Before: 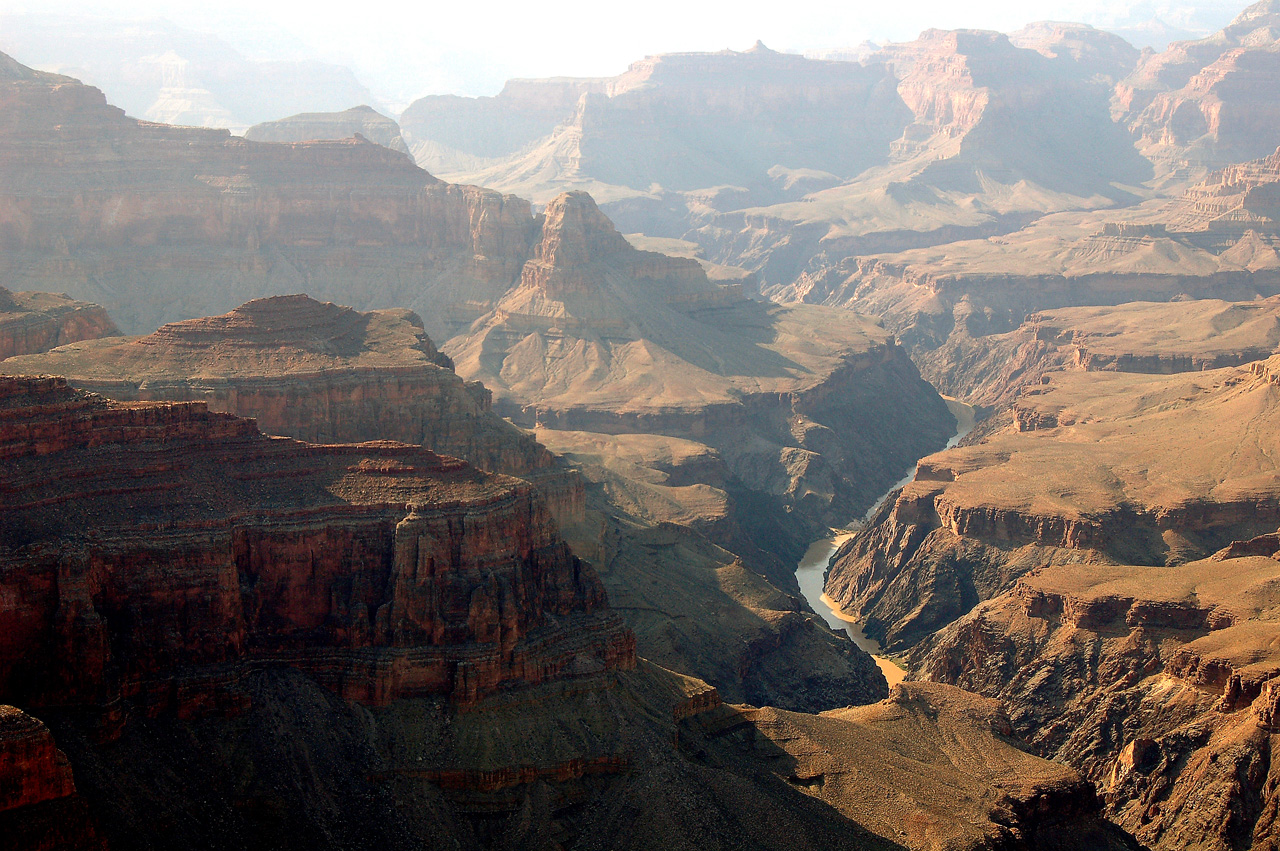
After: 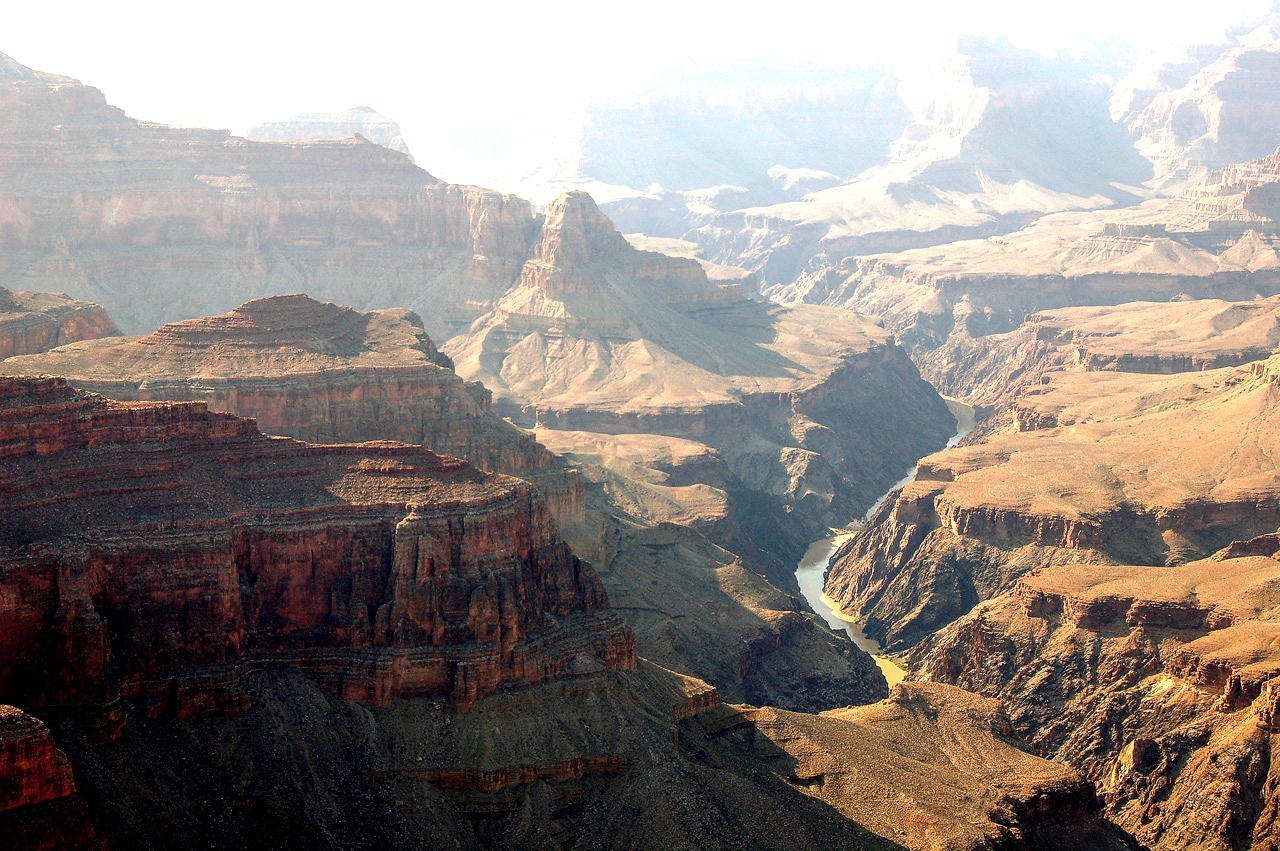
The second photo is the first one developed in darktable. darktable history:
exposure: black level correction 0, exposure 0.699 EV, compensate highlight preservation false
local contrast: on, module defaults
